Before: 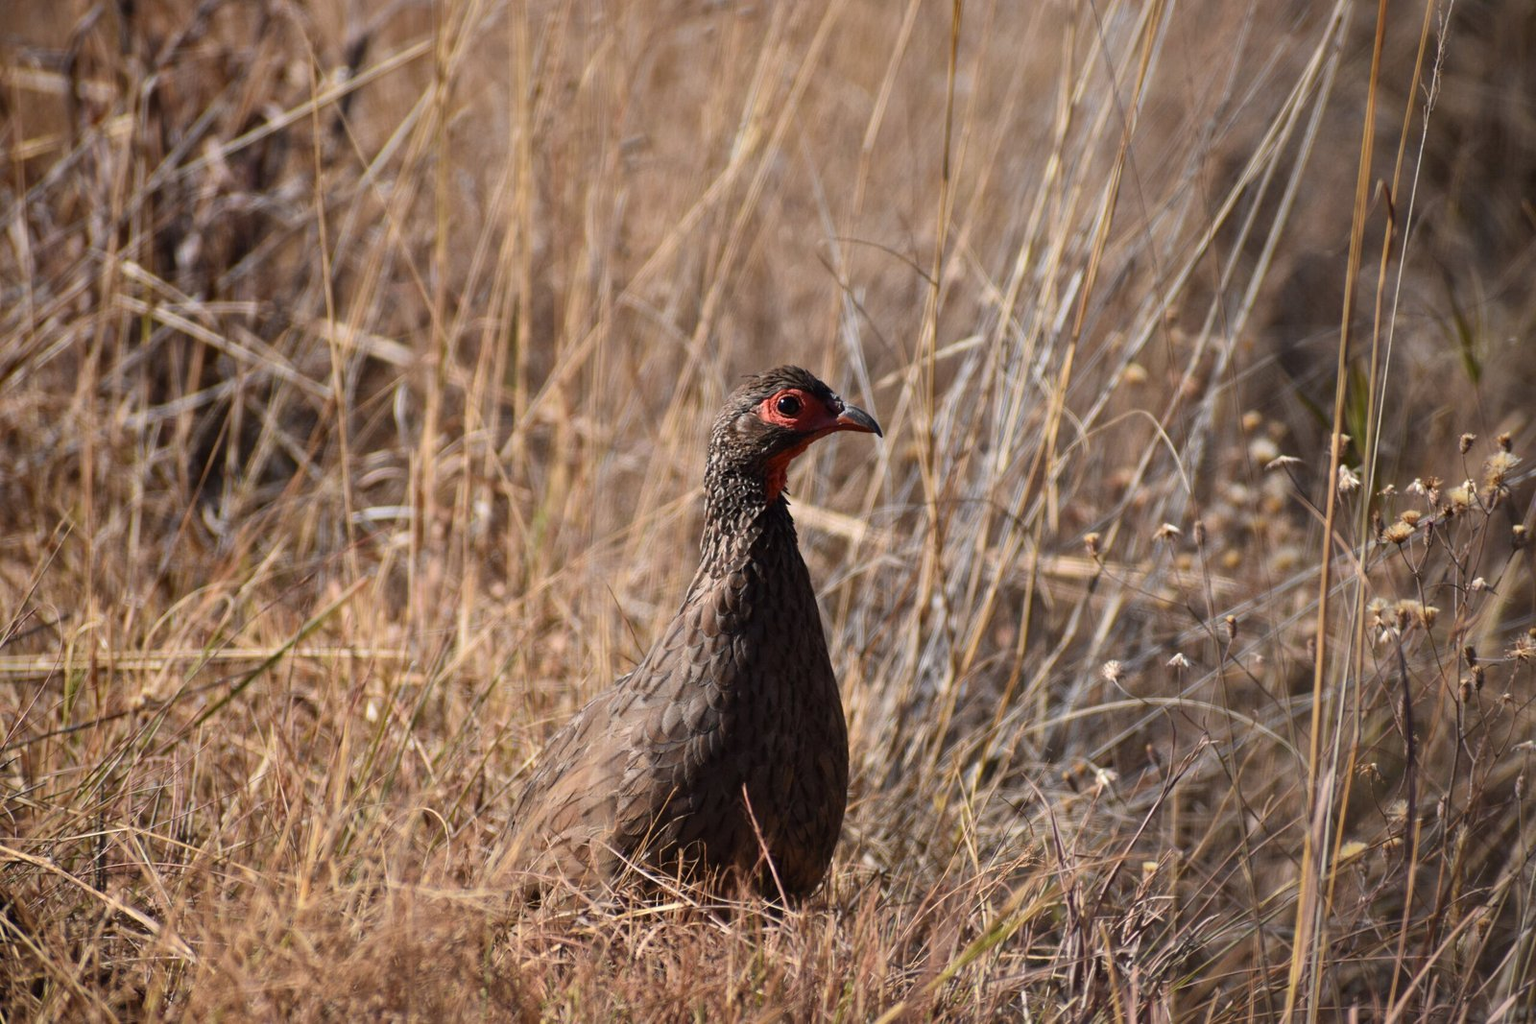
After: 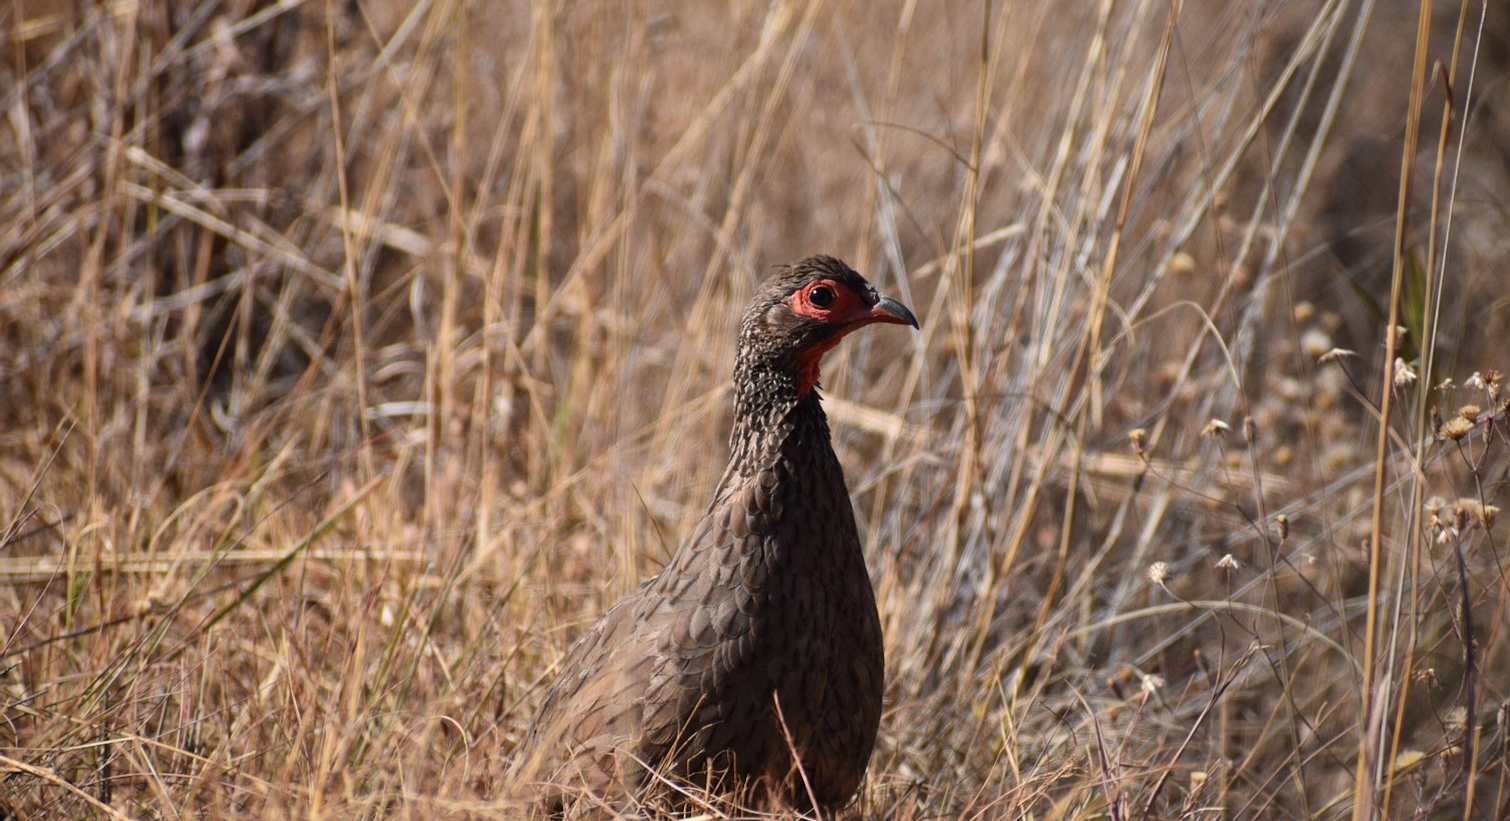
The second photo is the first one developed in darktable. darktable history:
crop and rotate: angle 0.038°, top 11.773%, right 5.479%, bottom 11.123%
